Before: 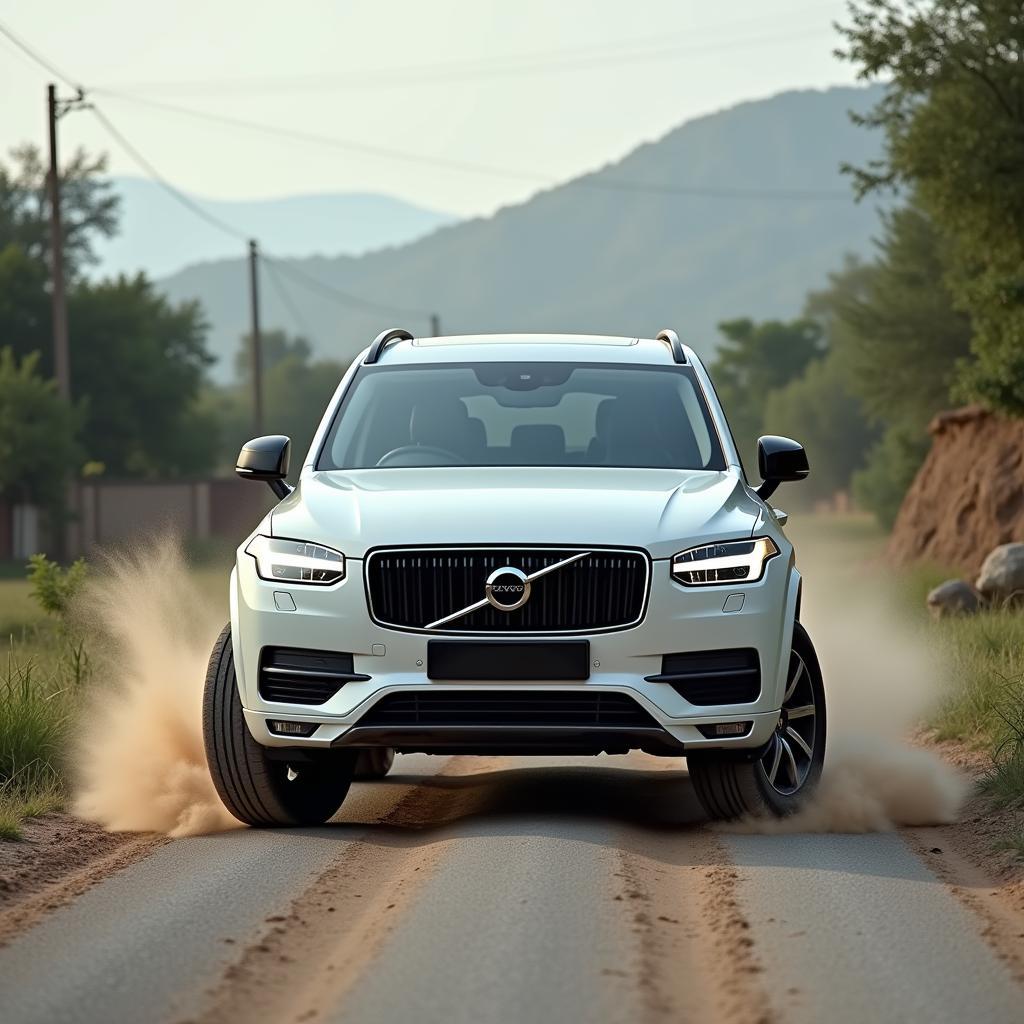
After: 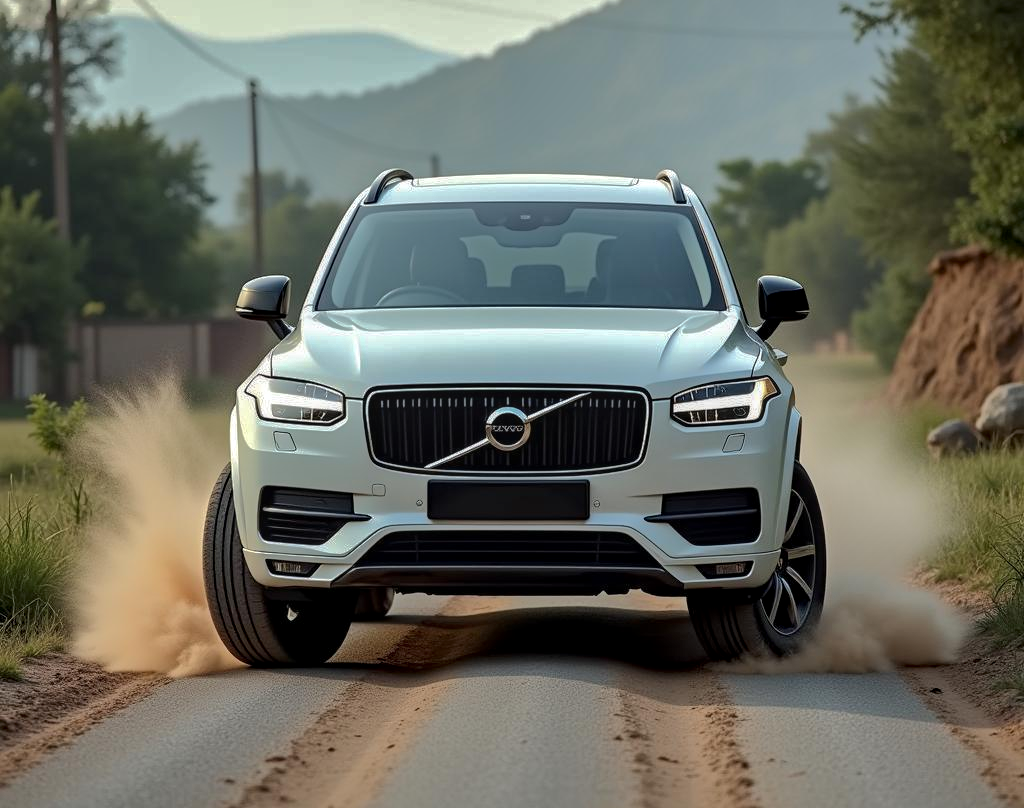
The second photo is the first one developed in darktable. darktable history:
shadows and highlights: shadows -18.38, highlights -73.25
local contrast: on, module defaults
crop and rotate: top 15.713%, bottom 5.365%
